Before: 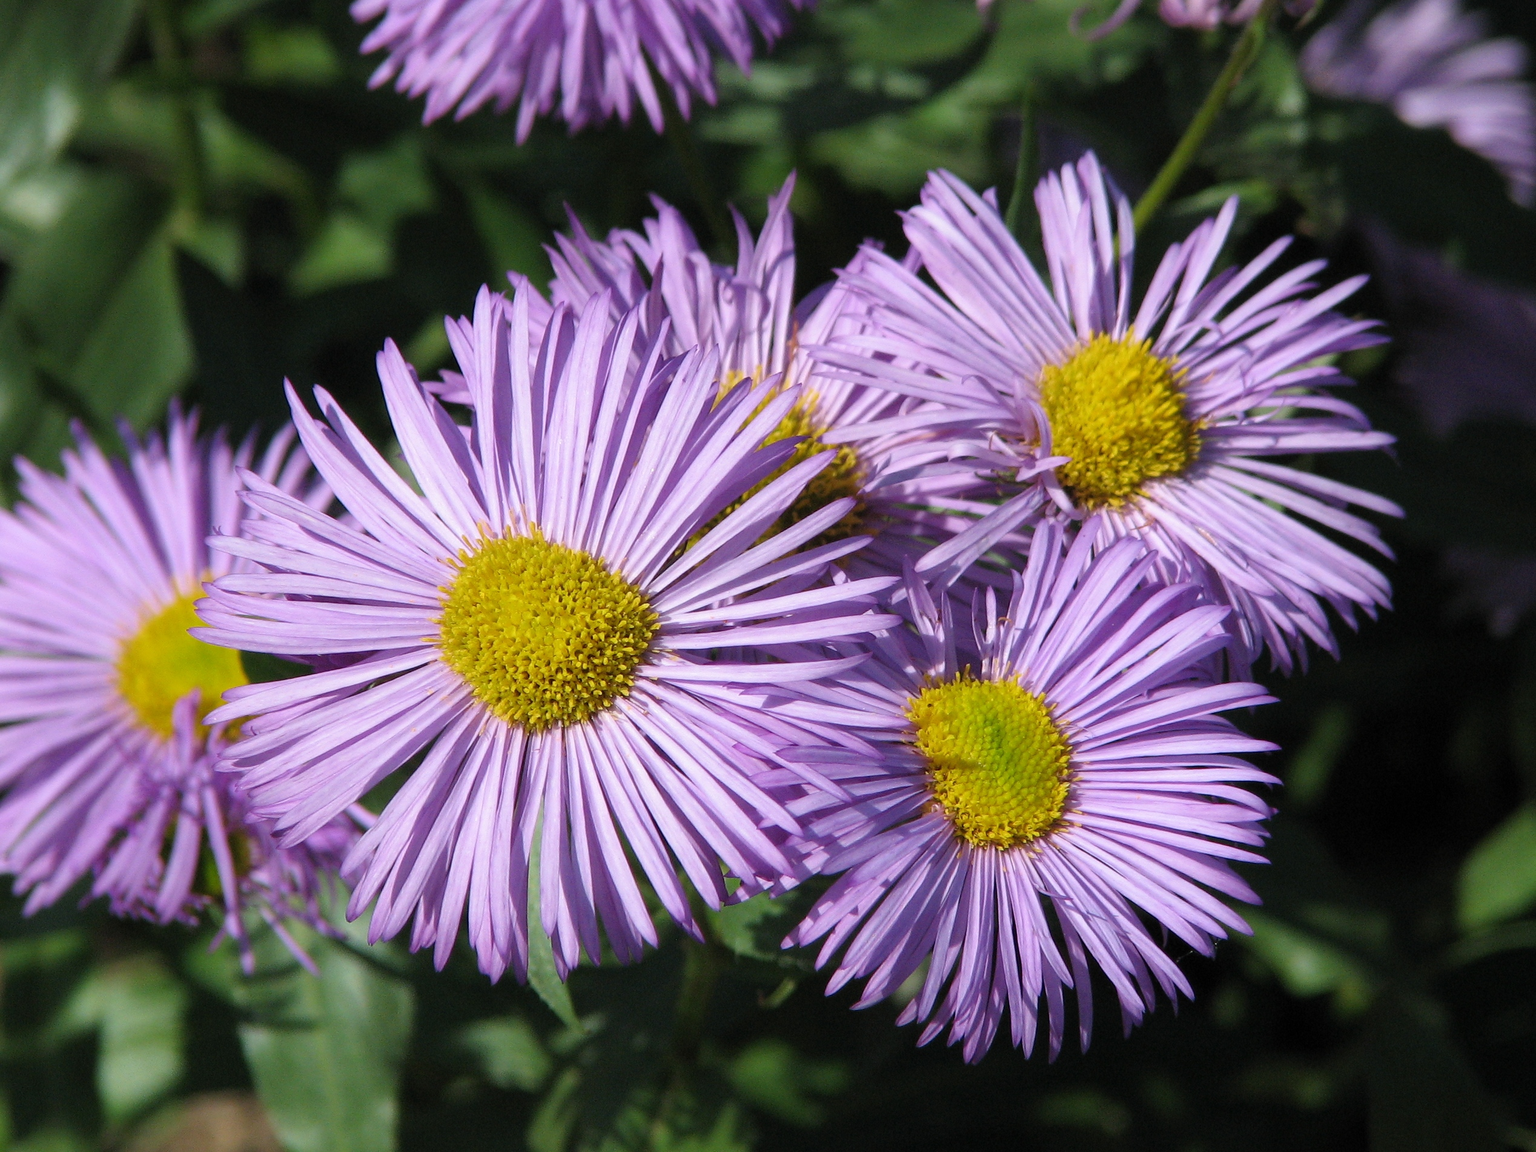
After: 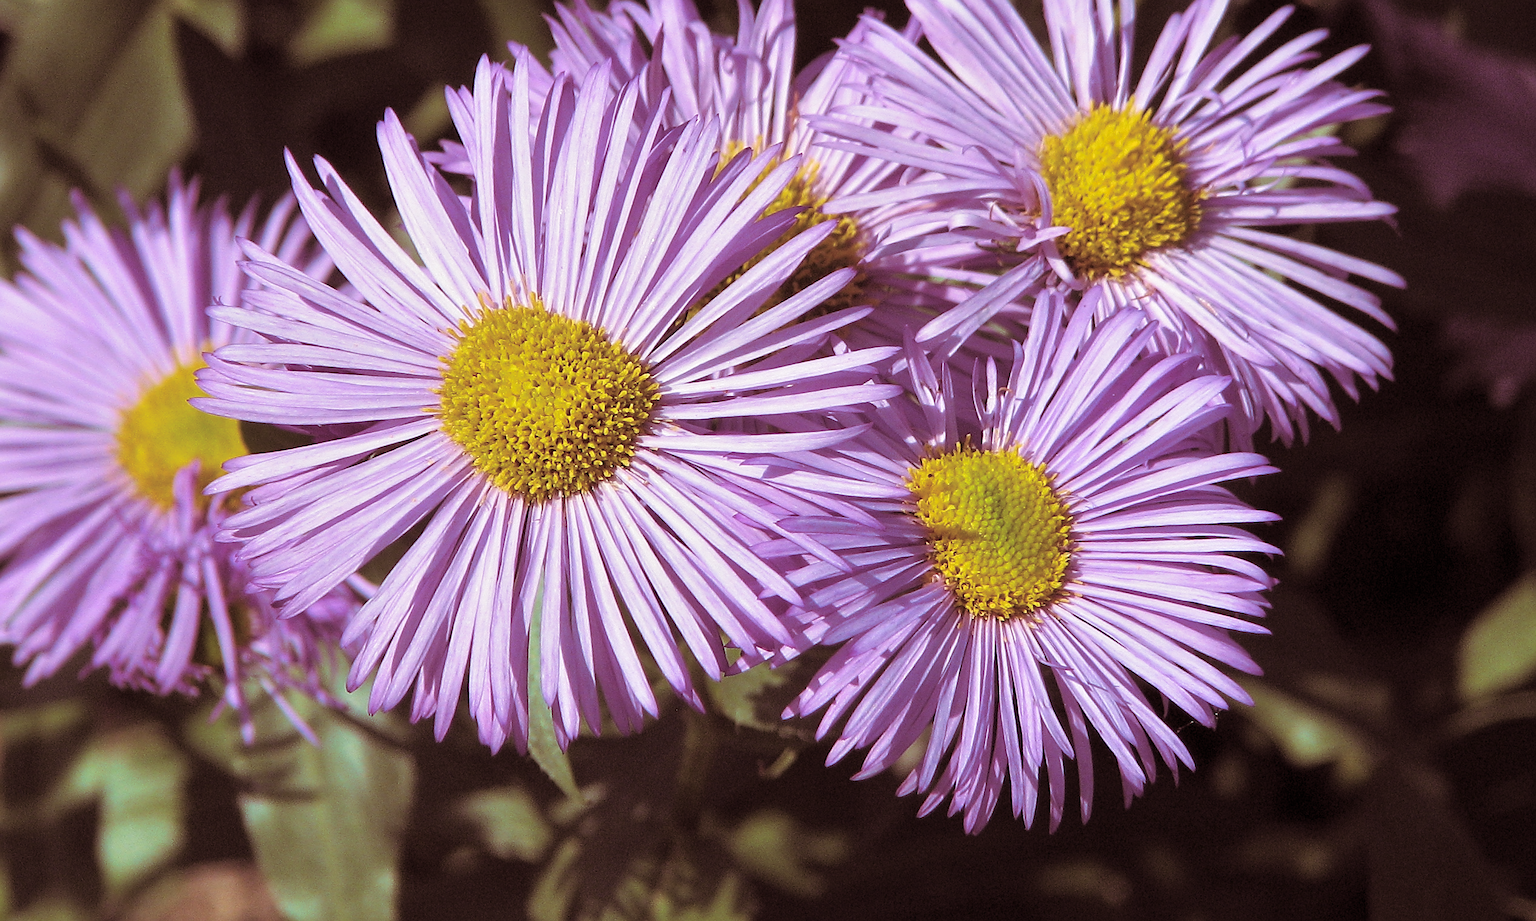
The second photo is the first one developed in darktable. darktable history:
tone equalizer: -8 EV 1 EV, -7 EV 1 EV, -6 EV 1 EV, -5 EV 1 EV, -4 EV 1 EV, -3 EV 0.75 EV, -2 EV 0.5 EV, -1 EV 0.25 EV
split-toning: on, module defaults
crop and rotate: top 19.998%
sharpen: on, module defaults
